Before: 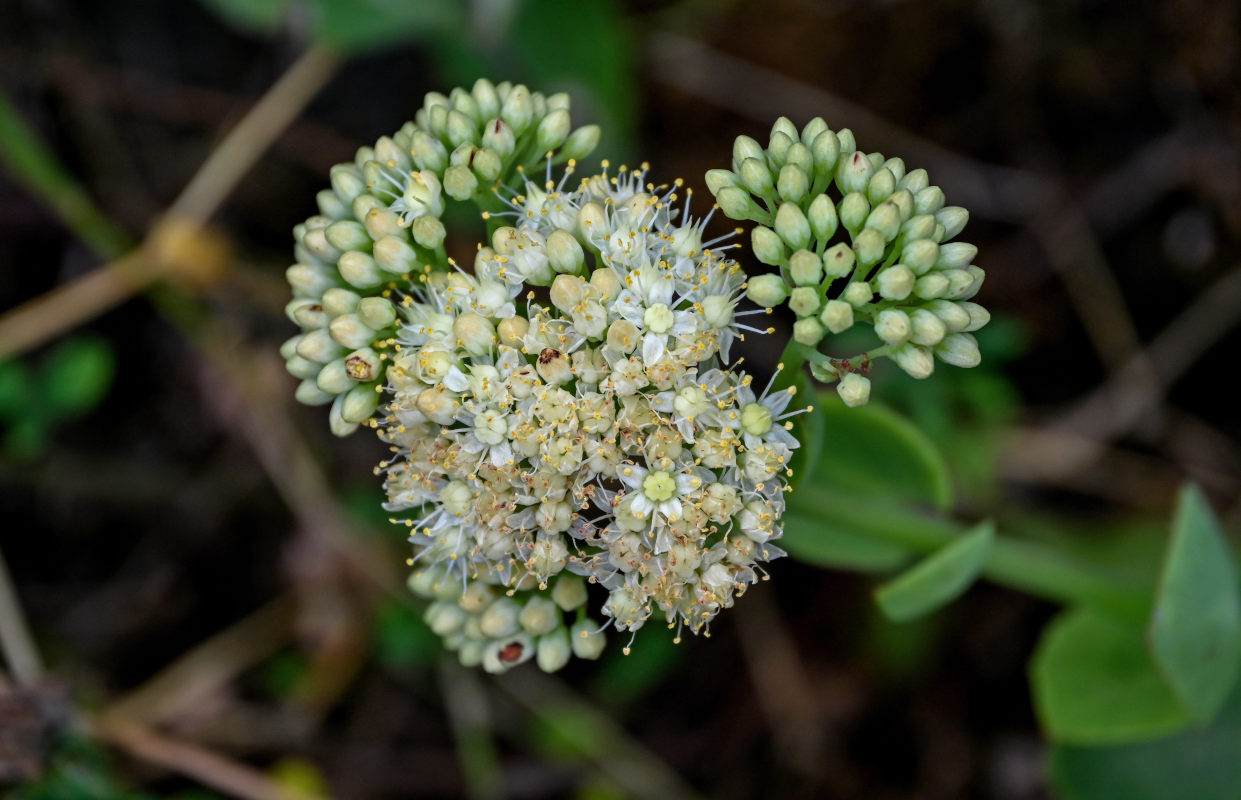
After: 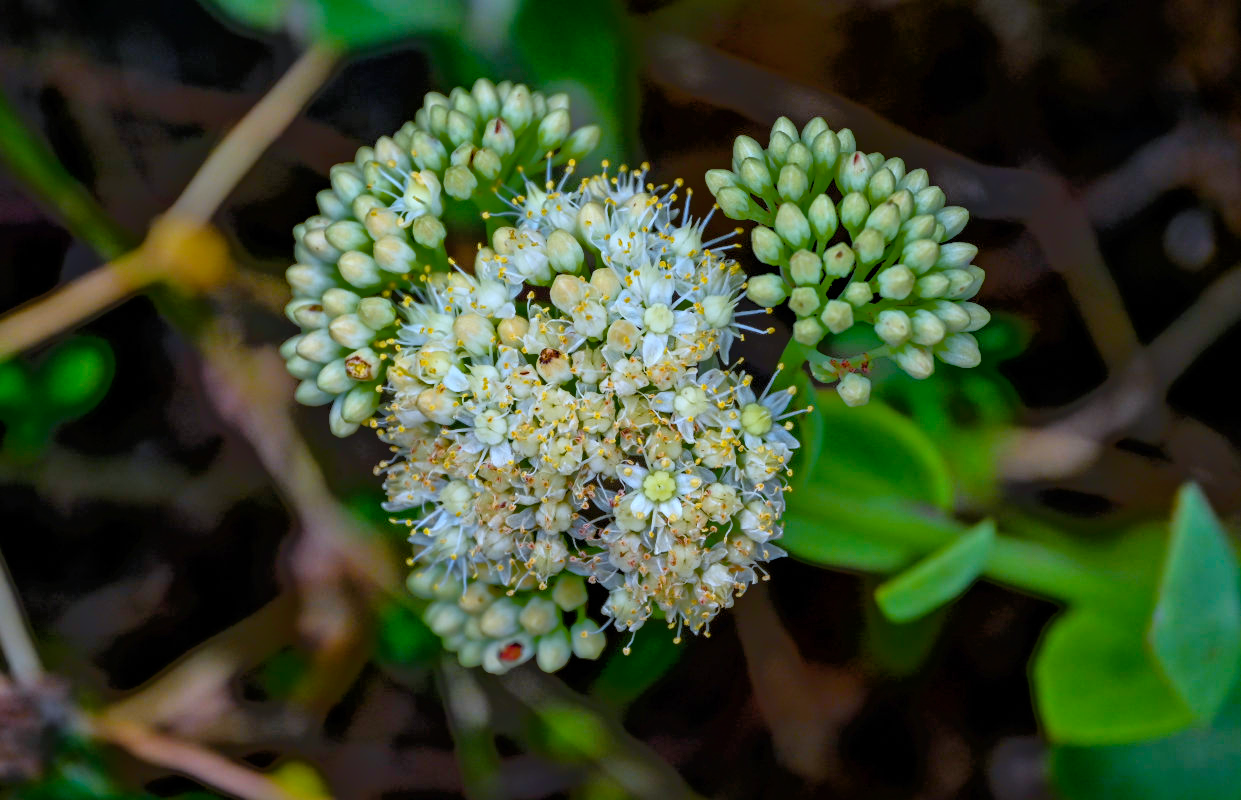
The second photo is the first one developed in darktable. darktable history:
color balance rgb: perceptual saturation grading › global saturation 36.945%, perceptual saturation grading › shadows 35.068%, perceptual brilliance grading › global brilliance 1.558%, perceptual brilliance grading › highlights -3.876%, global vibrance 9.315%
color correction: highlights a* -2.1, highlights b* -18.39
tone equalizer: -7 EV -0.664 EV, -6 EV 0.997 EV, -5 EV -0.445 EV, -4 EV 0.441 EV, -3 EV 0.421 EV, -2 EV 0.179 EV, -1 EV -0.166 EV, +0 EV -0.361 EV
